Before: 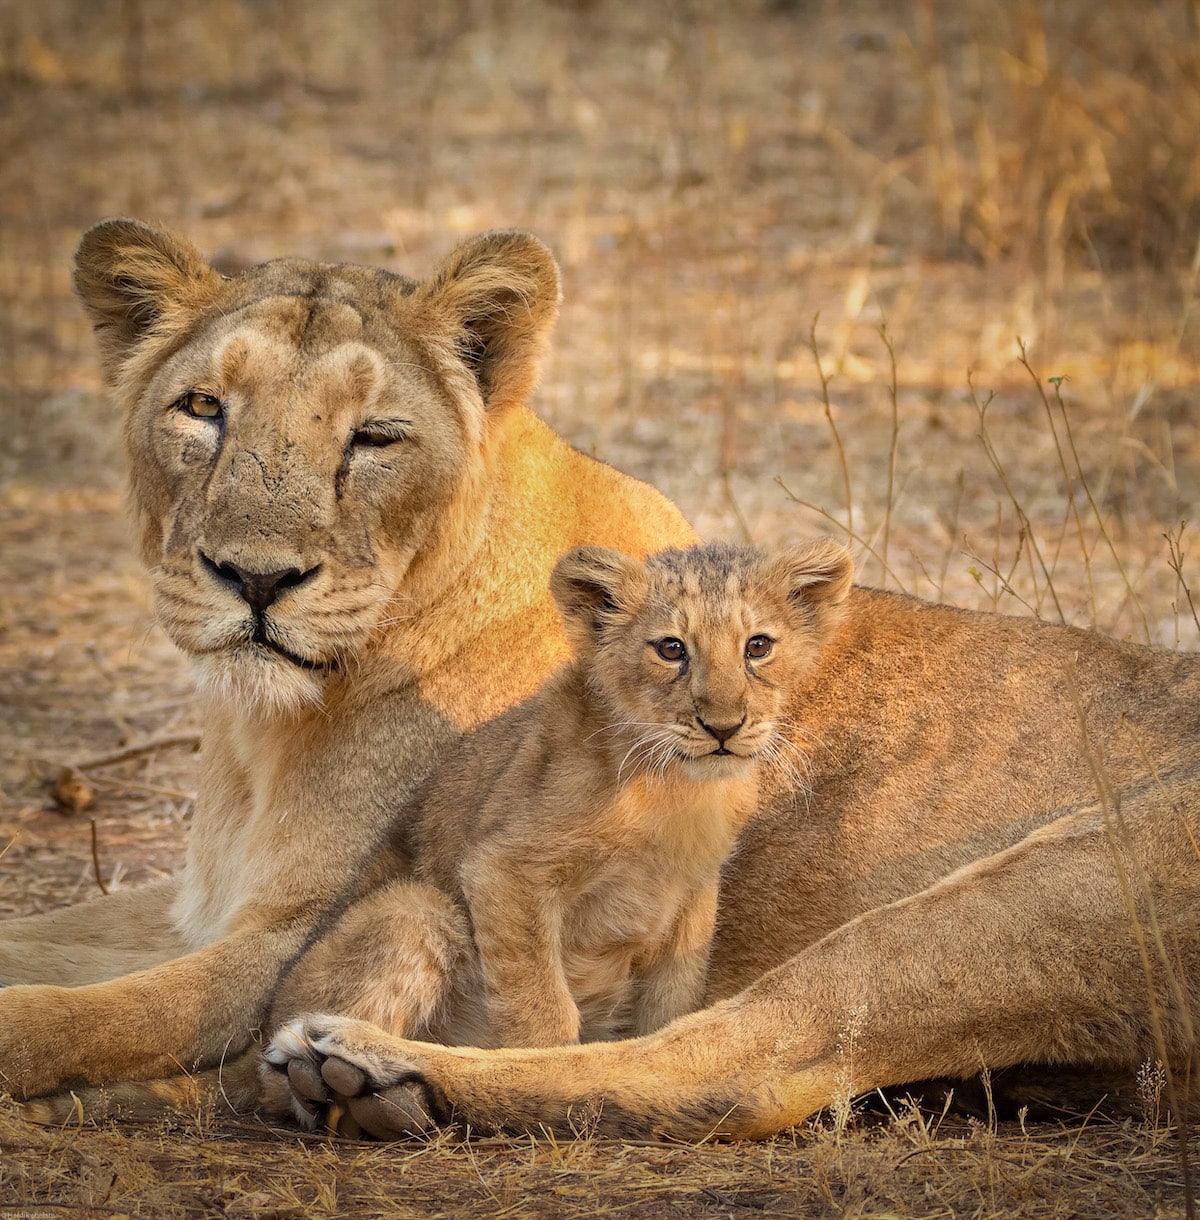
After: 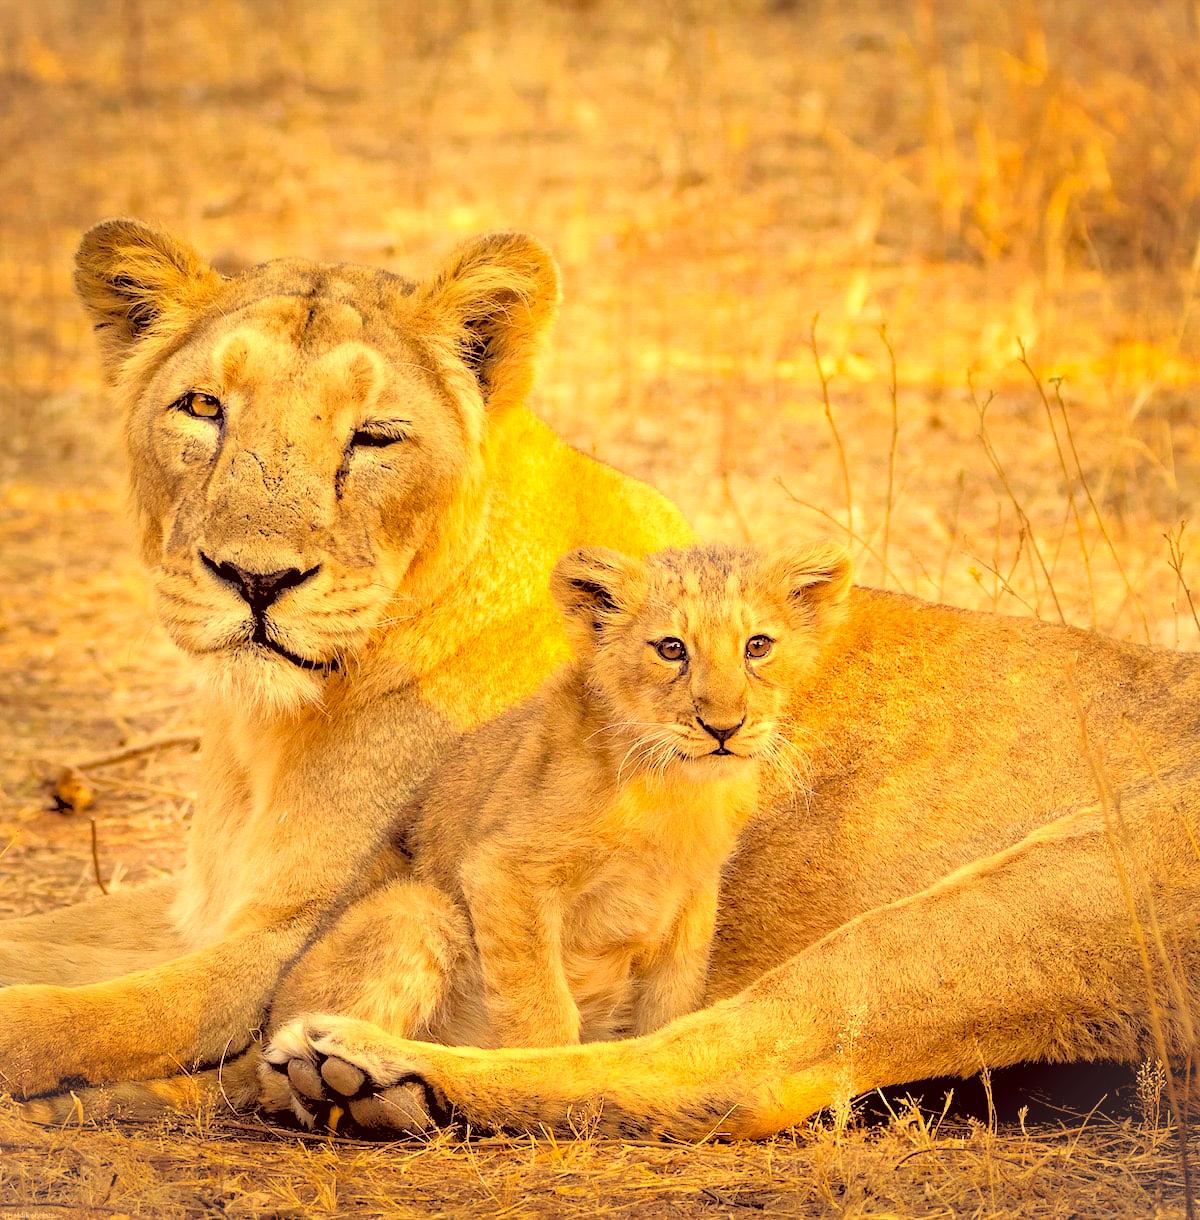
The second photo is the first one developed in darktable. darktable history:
color correction: highlights a* 10.12, highlights b* 39.04, shadows a* 14.62, shadows b* 3.37
rgb levels: levels [[0.027, 0.429, 0.996], [0, 0.5, 1], [0, 0.5, 1]]
exposure: exposure 0.636 EV, compensate highlight preservation false
vignetting: fall-off start 100%, brightness 0.05, saturation 0
